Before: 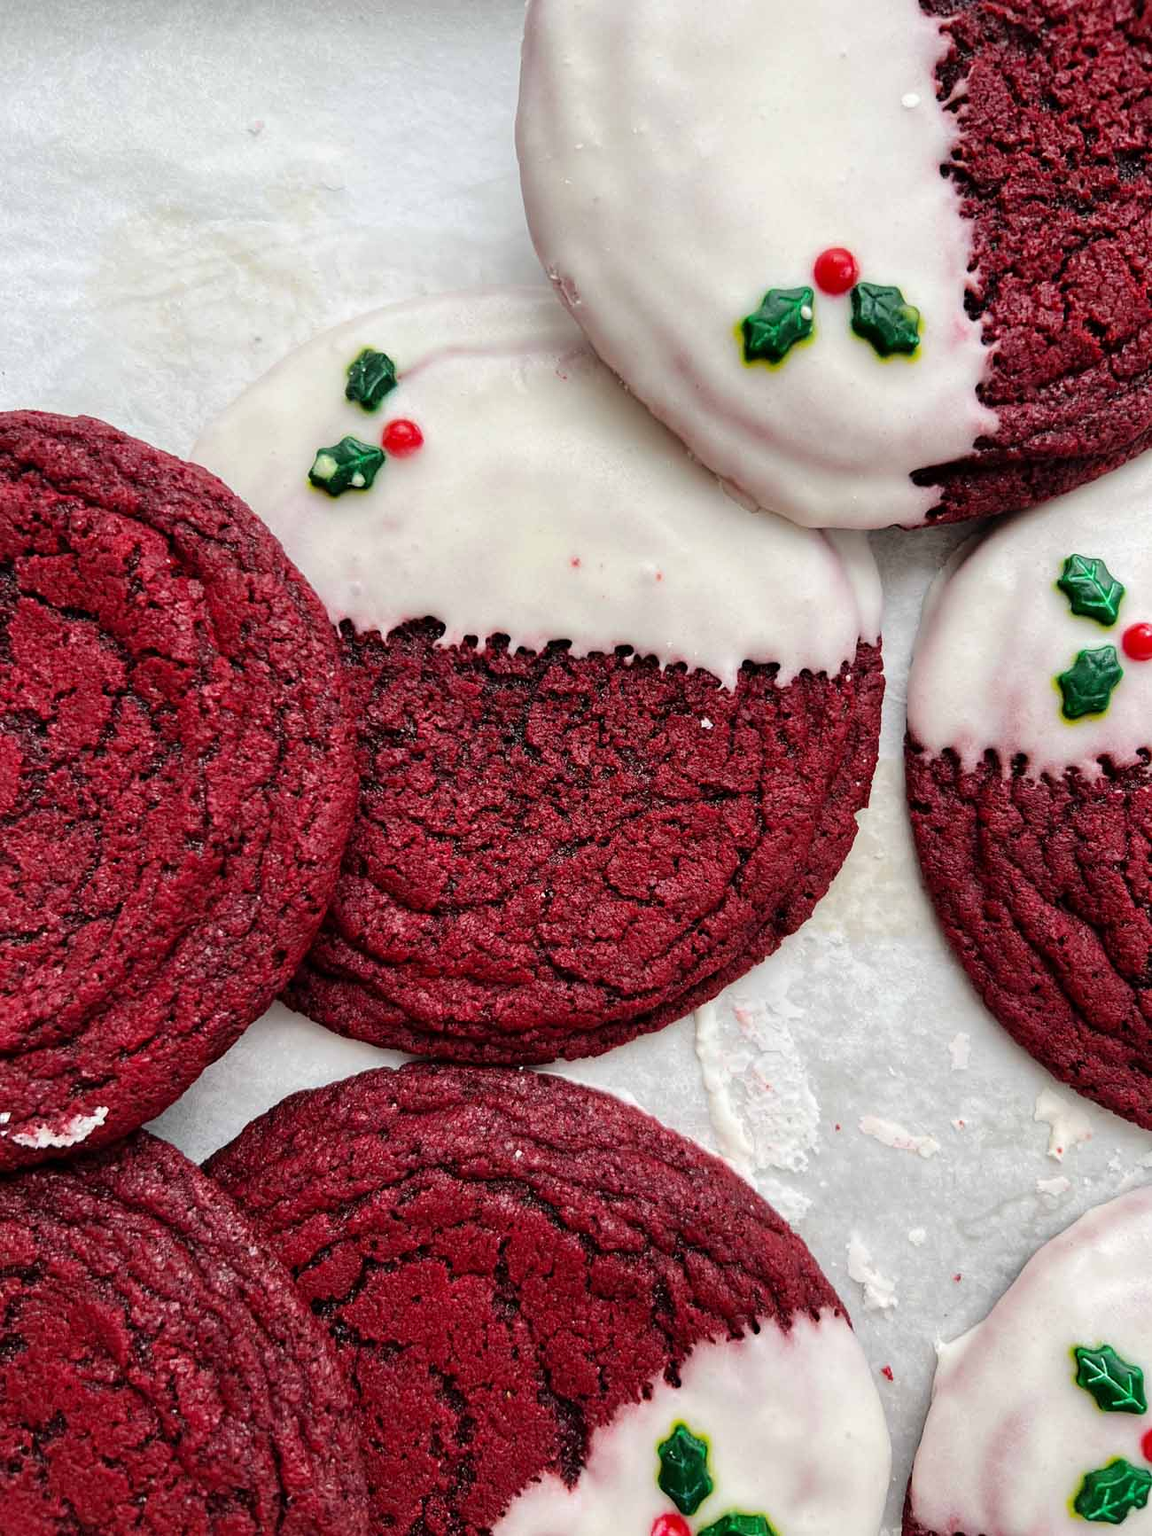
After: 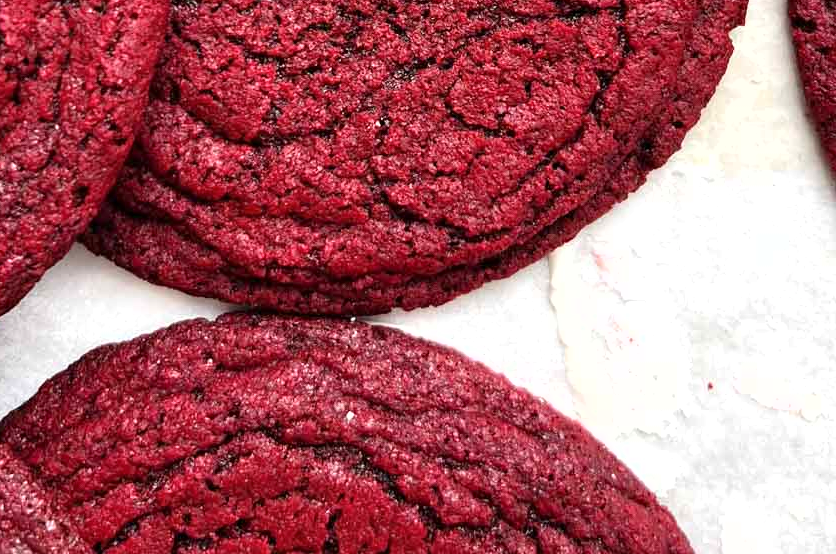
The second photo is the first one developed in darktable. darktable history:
shadows and highlights: shadows 29.61, highlights -30.47, low approximation 0.01, soften with gaussian
crop: left 18.091%, top 51.13%, right 17.525%, bottom 16.85%
exposure: exposure 0.661 EV, compensate highlight preservation false
tone equalizer: on, module defaults
